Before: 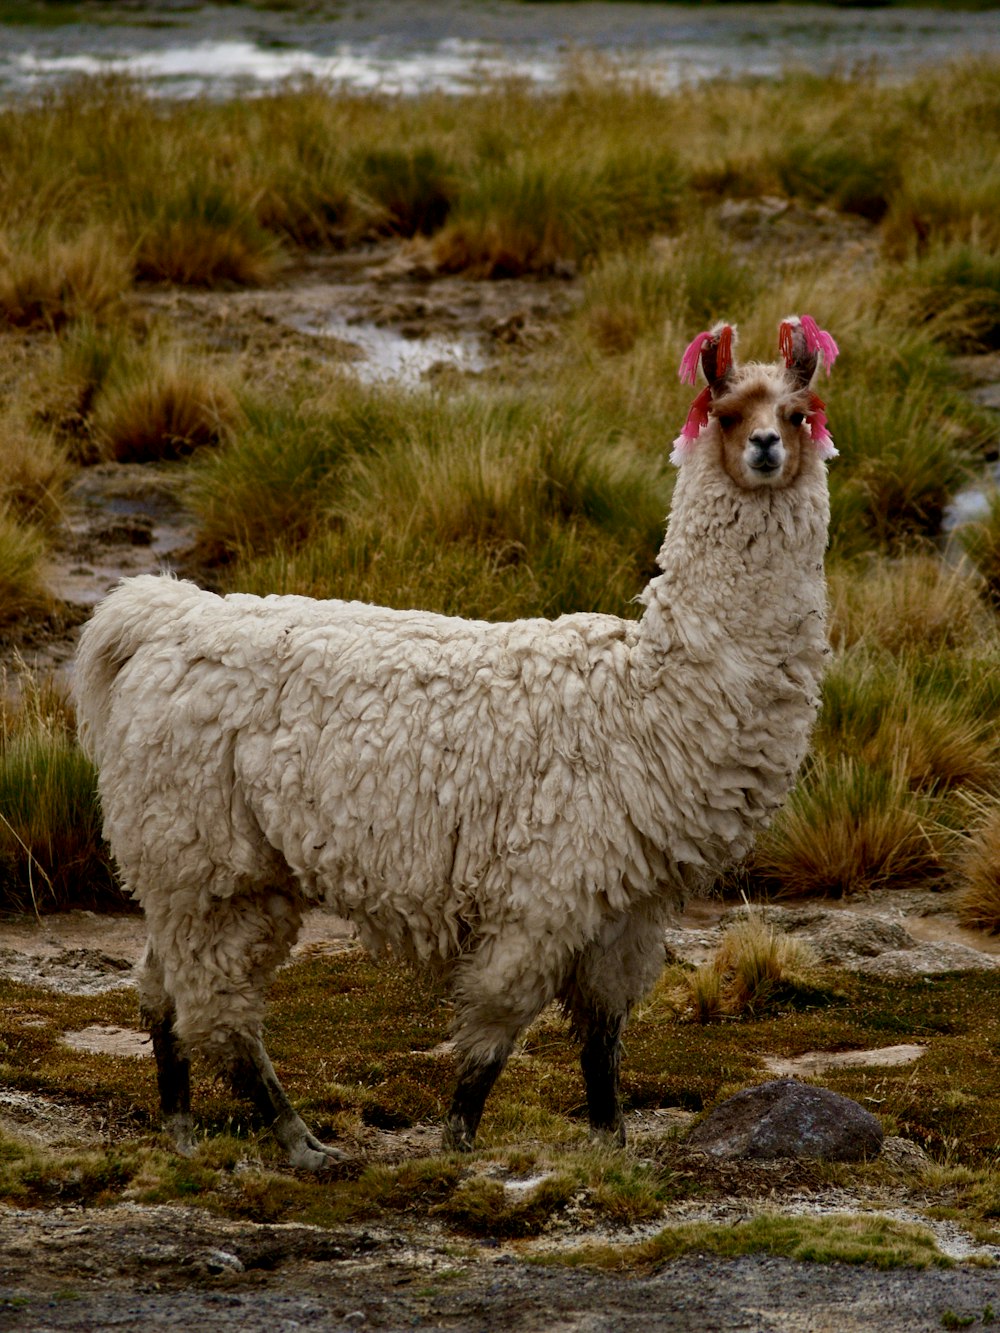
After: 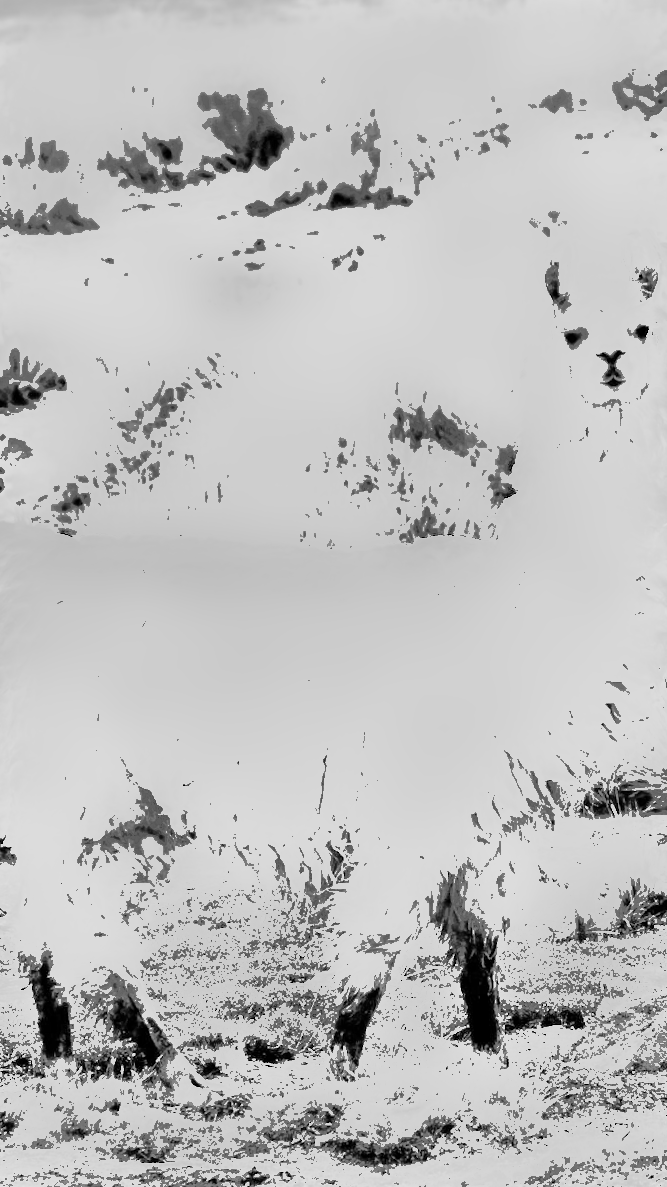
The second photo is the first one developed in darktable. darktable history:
tone equalizer: -8 EV -0.417 EV, -7 EV -0.389 EV, -6 EV -0.333 EV, -5 EV -0.222 EV, -3 EV 0.222 EV, -2 EV 0.333 EV, -1 EV 0.389 EV, +0 EV 0.417 EV, edges refinement/feathering 500, mask exposure compensation -1.57 EV, preserve details no
rotate and perspective: rotation -3°, crop left 0.031, crop right 0.968, crop top 0.07, crop bottom 0.93
white balance: red 8, blue 8
shadows and highlights: on, module defaults
contrast brightness saturation: contrast 0.26, brightness 0.02, saturation 0.87
monochrome: on, module defaults
crop and rotate: left 14.292%, right 19.041%
